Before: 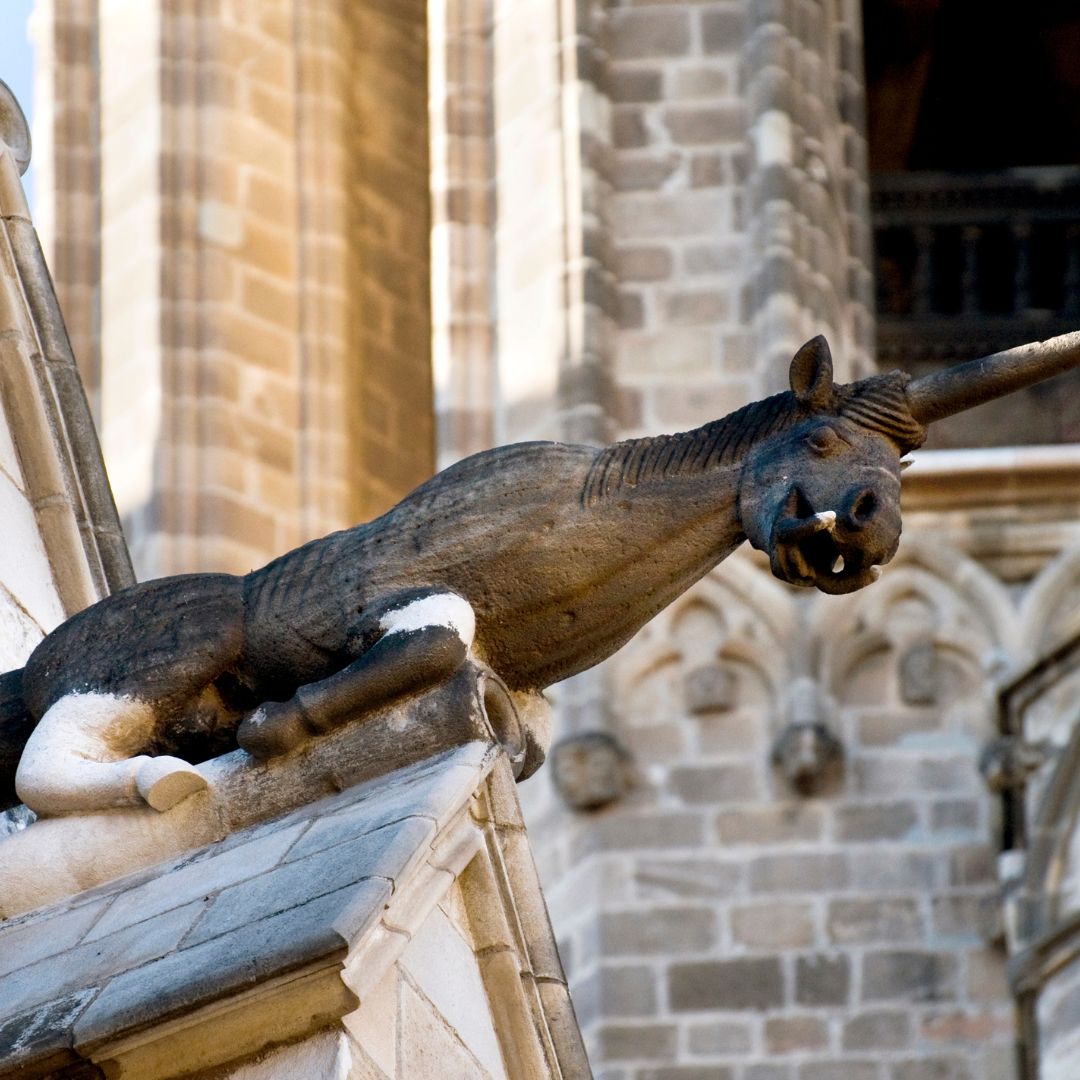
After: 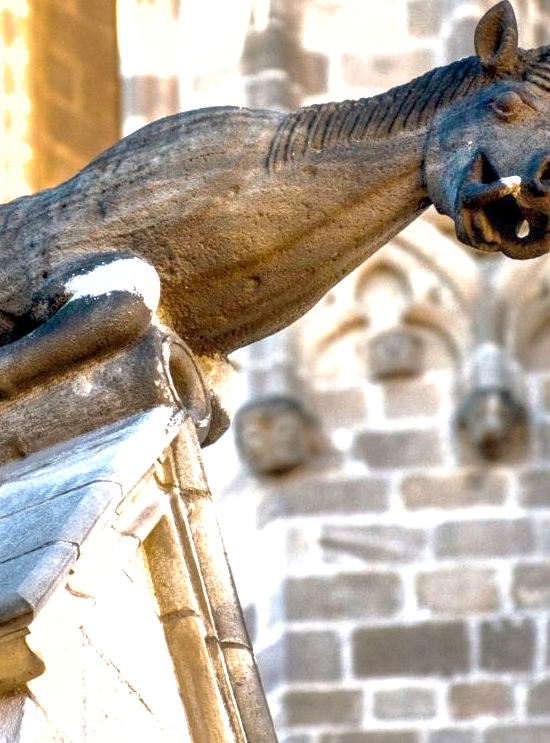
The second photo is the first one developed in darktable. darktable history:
crop and rotate: left 29.237%, top 31.152%, right 19.807%
shadows and highlights: on, module defaults
local contrast: on, module defaults
exposure: exposure 1 EV, compensate highlight preservation false
white balance: emerald 1
